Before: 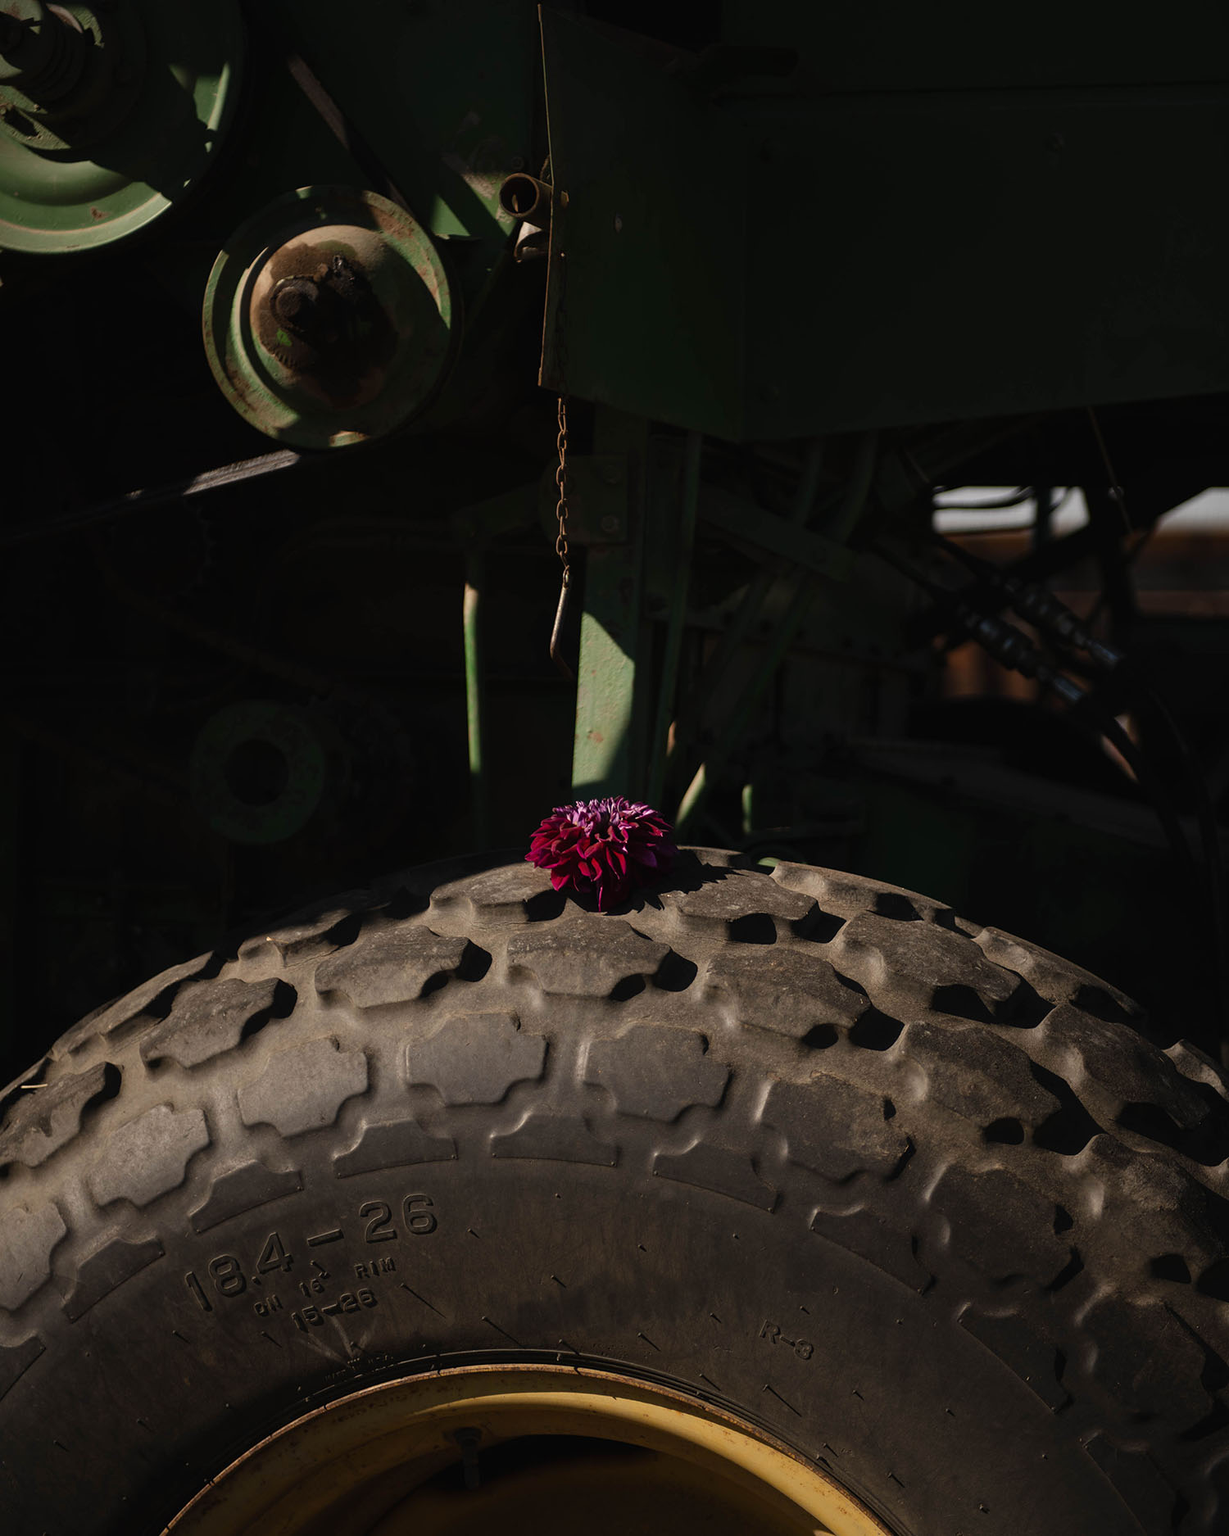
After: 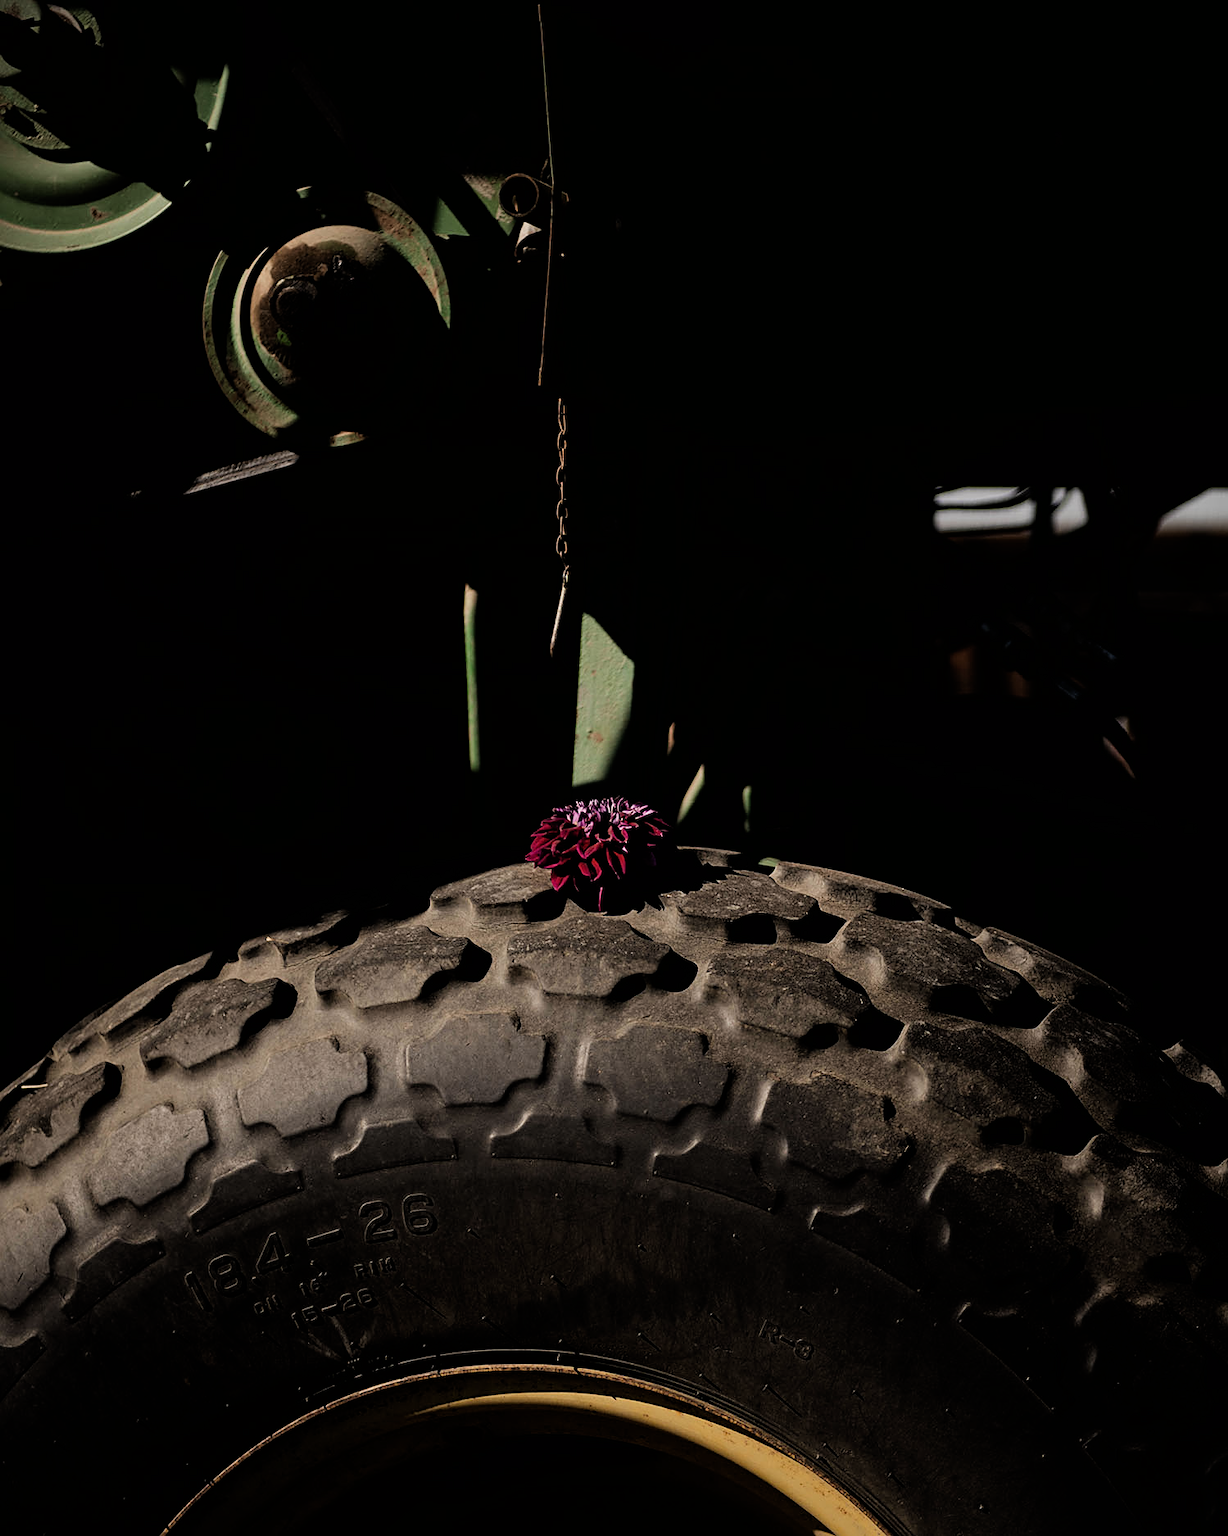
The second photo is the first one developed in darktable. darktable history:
filmic rgb: black relative exposure -5.1 EV, white relative exposure 3.99 EV, hardness 2.9, contrast 1.3, highlights saturation mix -9.81%
sharpen: on, module defaults
